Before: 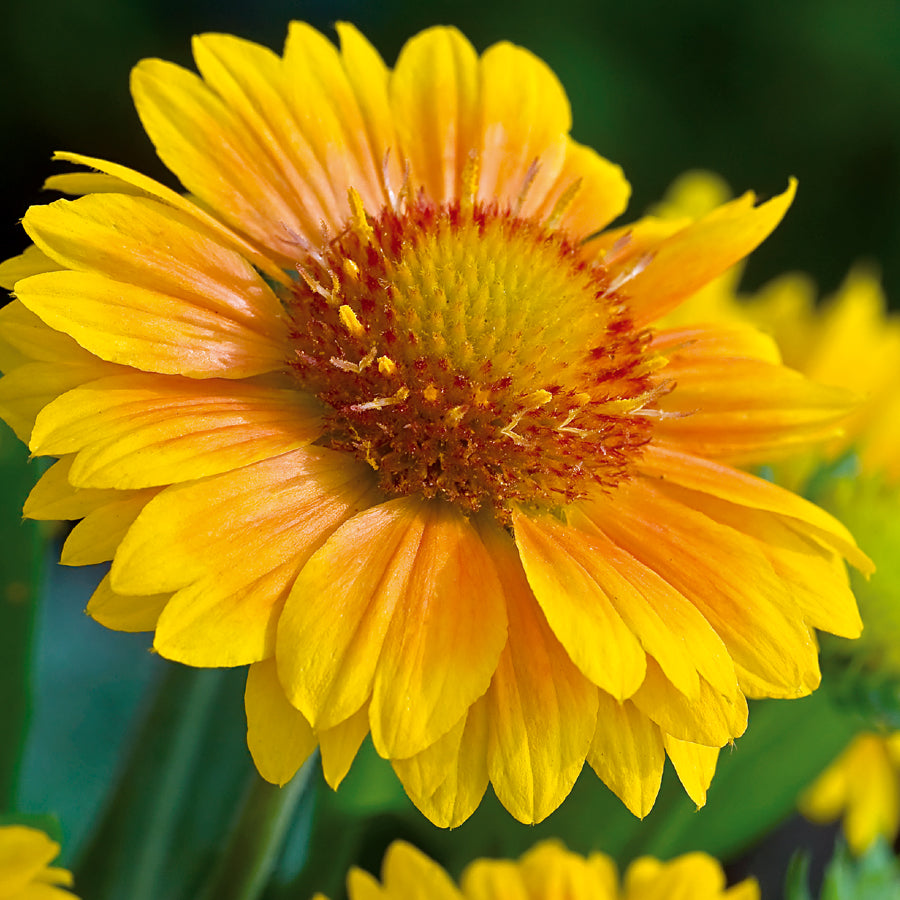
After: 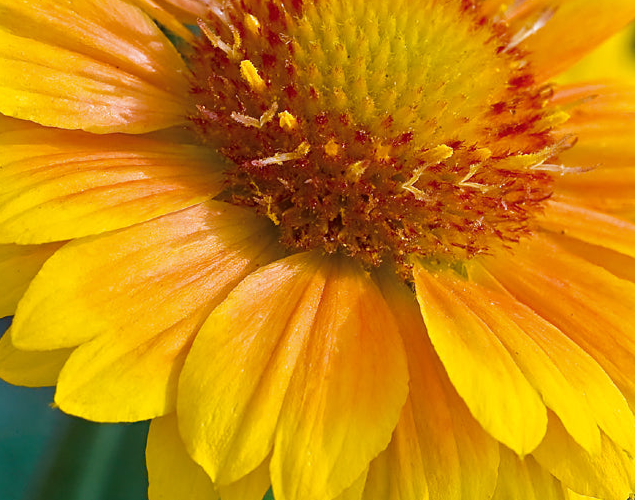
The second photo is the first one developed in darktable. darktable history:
crop: left 11.103%, top 27.271%, right 18.309%, bottom 17.102%
